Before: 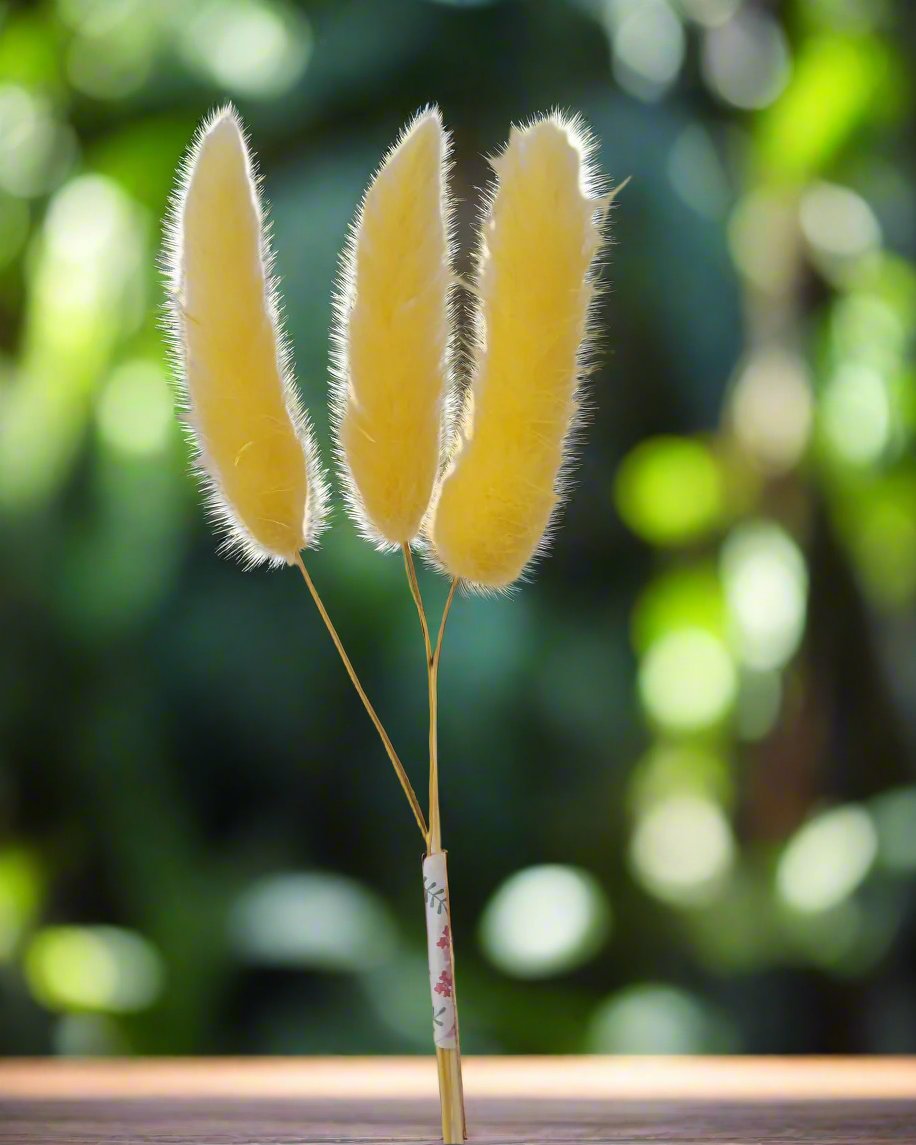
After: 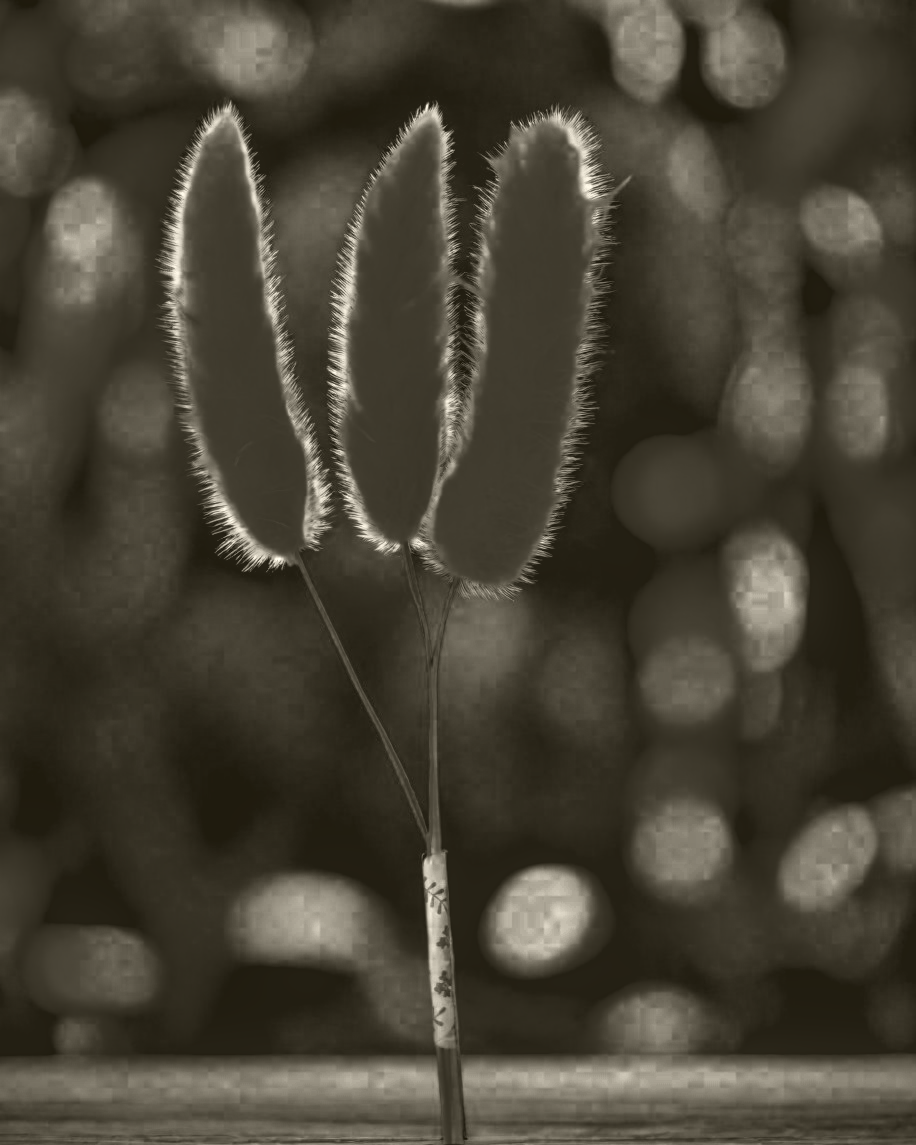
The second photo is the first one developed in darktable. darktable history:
local contrast: detail 130%
color balance rgb: linear chroma grading › global chroma 15%, perceptual saturation grading › global saturation 30%
color zones: curves: ch0 [(0.287, 0.048) (0.493, 0.484) (0.737, 0.816)]; ch1 [(0, 0) (0.143, 0) (0.286, 0) (0.429, 0) (0.571, 0) (0.714, 0) (0.857, 0)]
contrast equalizer: octaves 7, y [[0.48, 0.654, 0.731, 0.706, 0.772, 0.382], [0.55 ×6], [0 ×6], [0 ×6], [0 ×6]] | blend: blend mode normal, opacity 100%; mask: uniform (no mask)
colorize: hue 41.44°, saturation 22%, source mix 60%, lightness 10.61%
